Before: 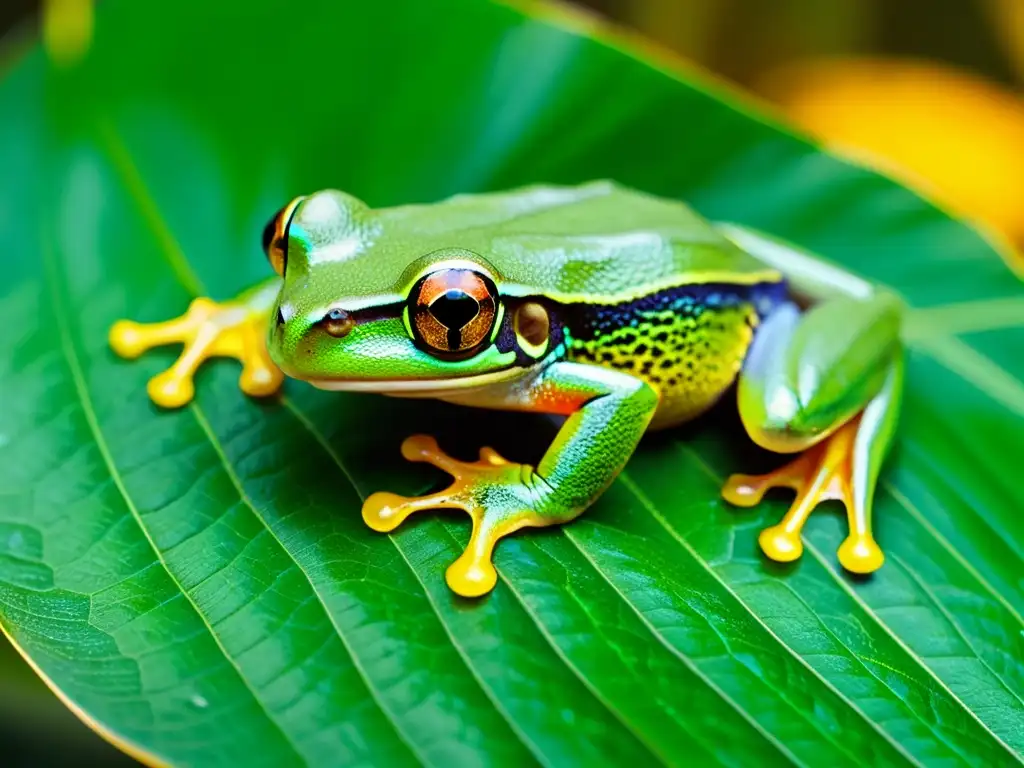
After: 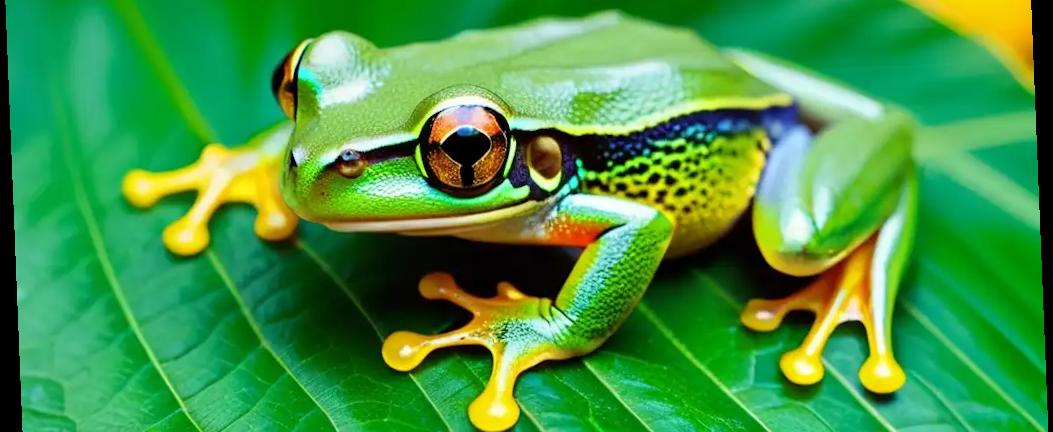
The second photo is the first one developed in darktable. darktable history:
crop and rotate: top 23.043%, bottom 23.437%
rotate and perspective: rotation -2.29°, automatic cropping off
